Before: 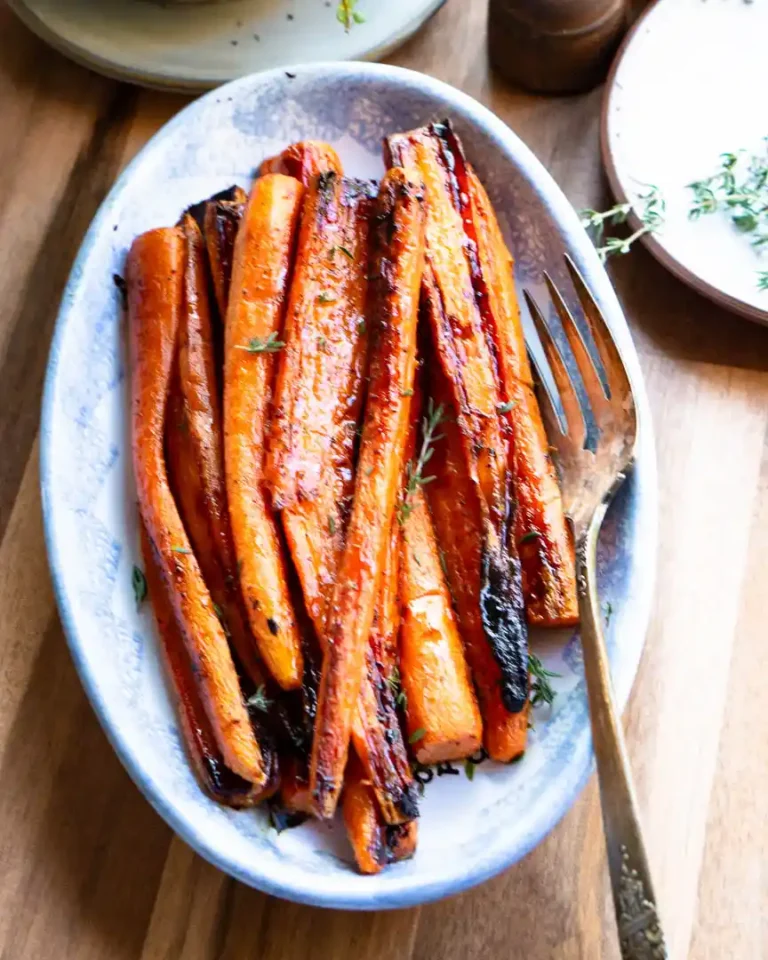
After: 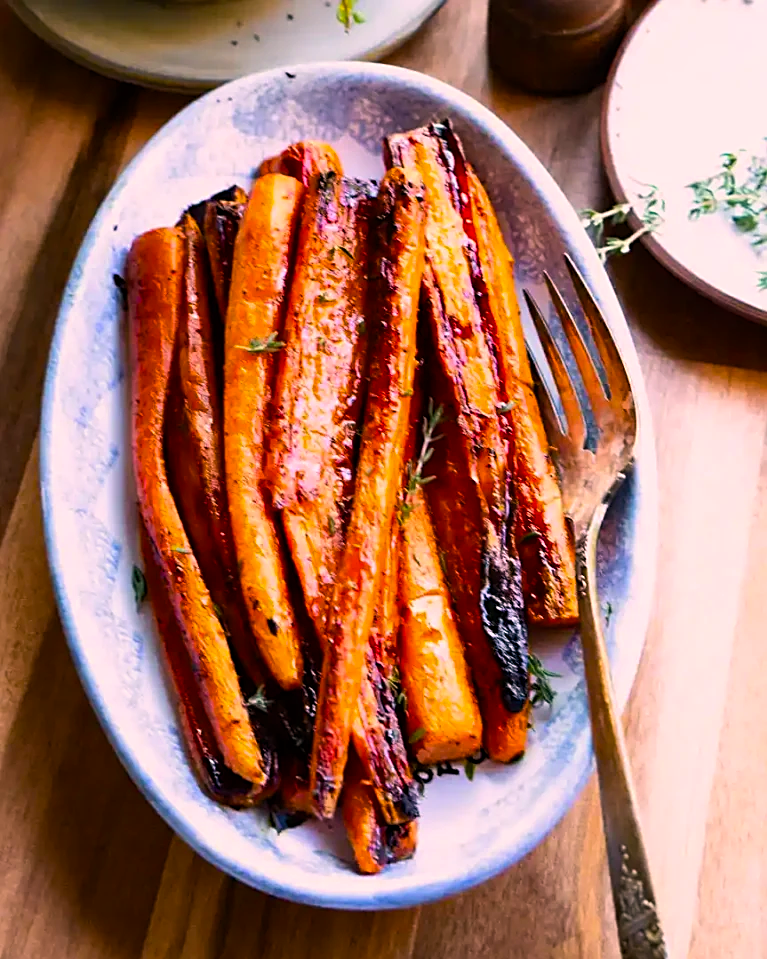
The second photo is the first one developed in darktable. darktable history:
sharpen: on, module defaults
tone equalizer: -8 EV -0.417 EV, -7 EV -0.389 EV, -6 EV -0.333 EV, -5 EV -0.222 EV, -3 EV 0.222 EV, -2 EV 0.333 EV, -1 EV 0.389 EV, +0 EV 0.417 EV, edges refinement/feathering 500, mask exposure compensation -1.57 EV, preserve details no
crop and rotate: left 0.126%
exposure: exposure -0.492 EV, compensate highlight preservation false
color correction: highlights a* 14.52, highlights b* 4.84
color balance rgb: linear chroma grading › global chroma 10%, perceptual saturation grading › global saturation 30%, global vibrance 10%
